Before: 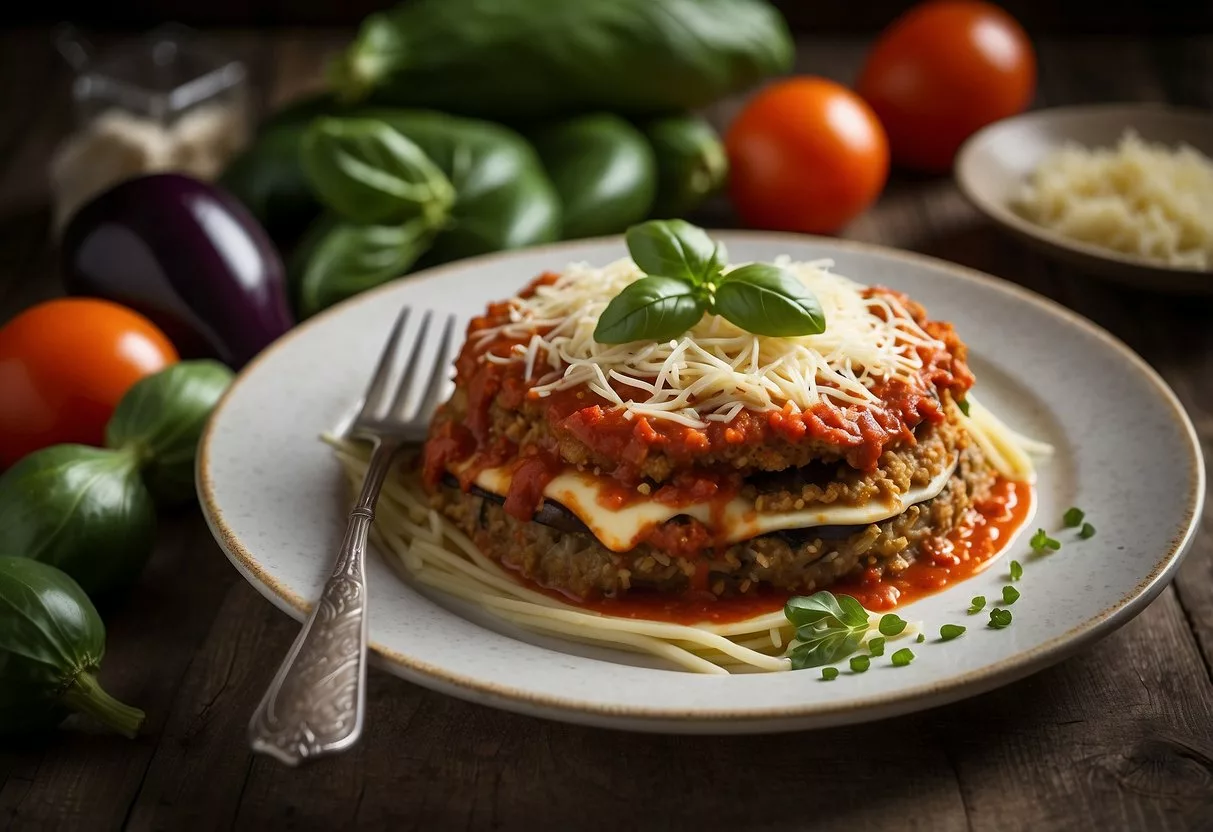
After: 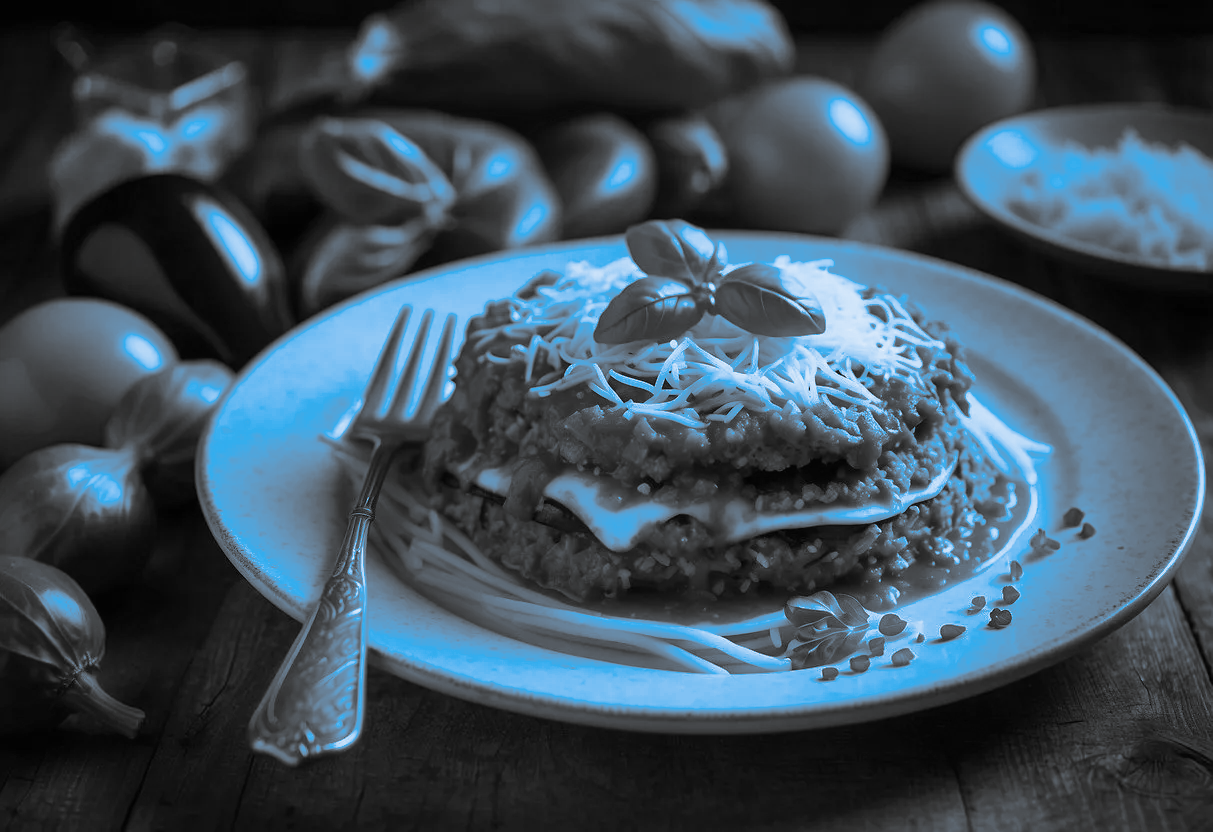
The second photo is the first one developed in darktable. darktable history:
monochrome: a 26.22, b 42.67, size 0.8
color correction: highlights a* 17.94, highlights b* 35.39, shadows a* 1.48, shadows b* 6.42, saturation 1.01
split-toning: shadows › hue 220°, shadows › saturation 0.64, highlights › hue 220°, highlights › saturation 0.64, balance 0, compress 5.22%
velvia: on, module defaults
shadows and highlights: shadows 32.83, highlights -47.7, soften with gaussian
